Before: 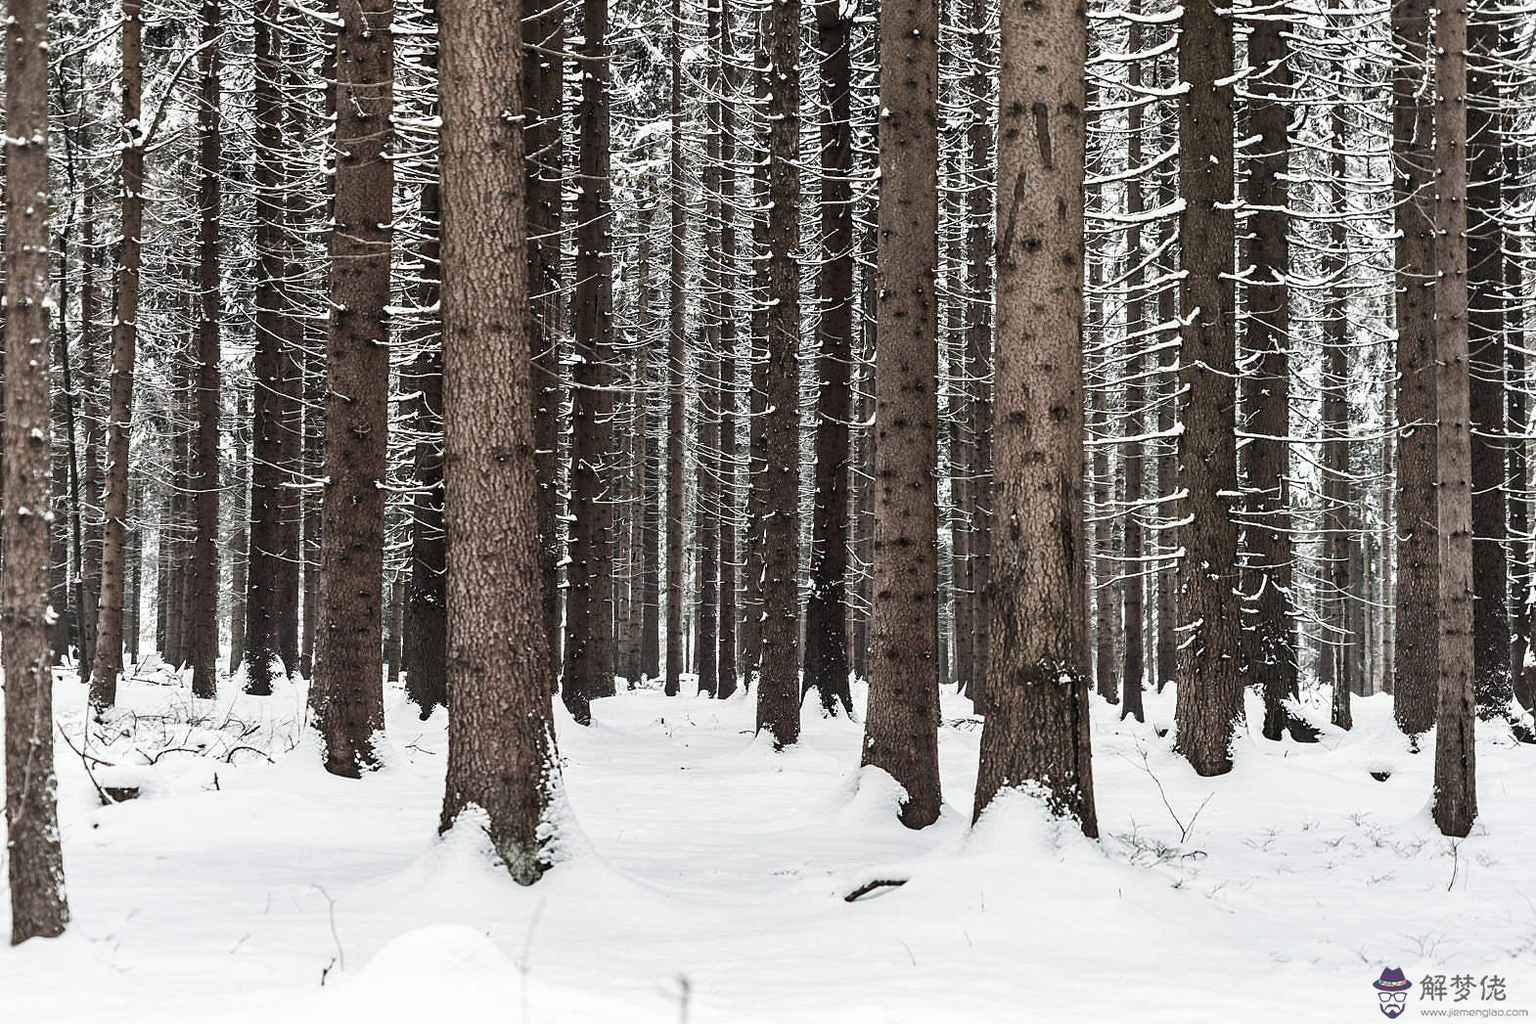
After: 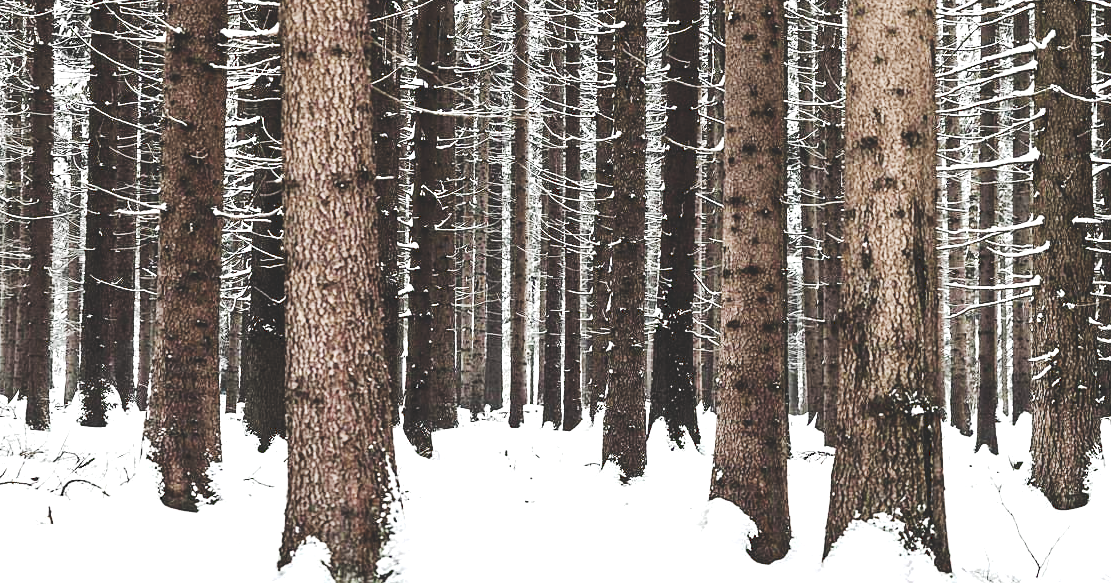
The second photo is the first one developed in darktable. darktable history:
crop: left 10.918%, top 27.199%, right 18.313%, bottom 17.091%
exposure: exposure 0.665 EV, compensate highlight preservation false
tone curve: curves: ch0 [(0, 0) (0.003, 0.17) (0.011, 0.17) (0.025, 0.17) (0.044, 0.168) (0.069, 0.167) (0.1, 0.173) (0.136, 0.181) (0.177, 0.199) (0.224, 0.226) (0.277, 0.271) (0.335, 0.333) (0.399, 0.419) (0.468, 0.52) (0.543, 0.621) (0.623, 0.716) (0.709, 0.795) (0.801, 0.867) (0.898, 0.914) (1, 1)], preserve colors none
